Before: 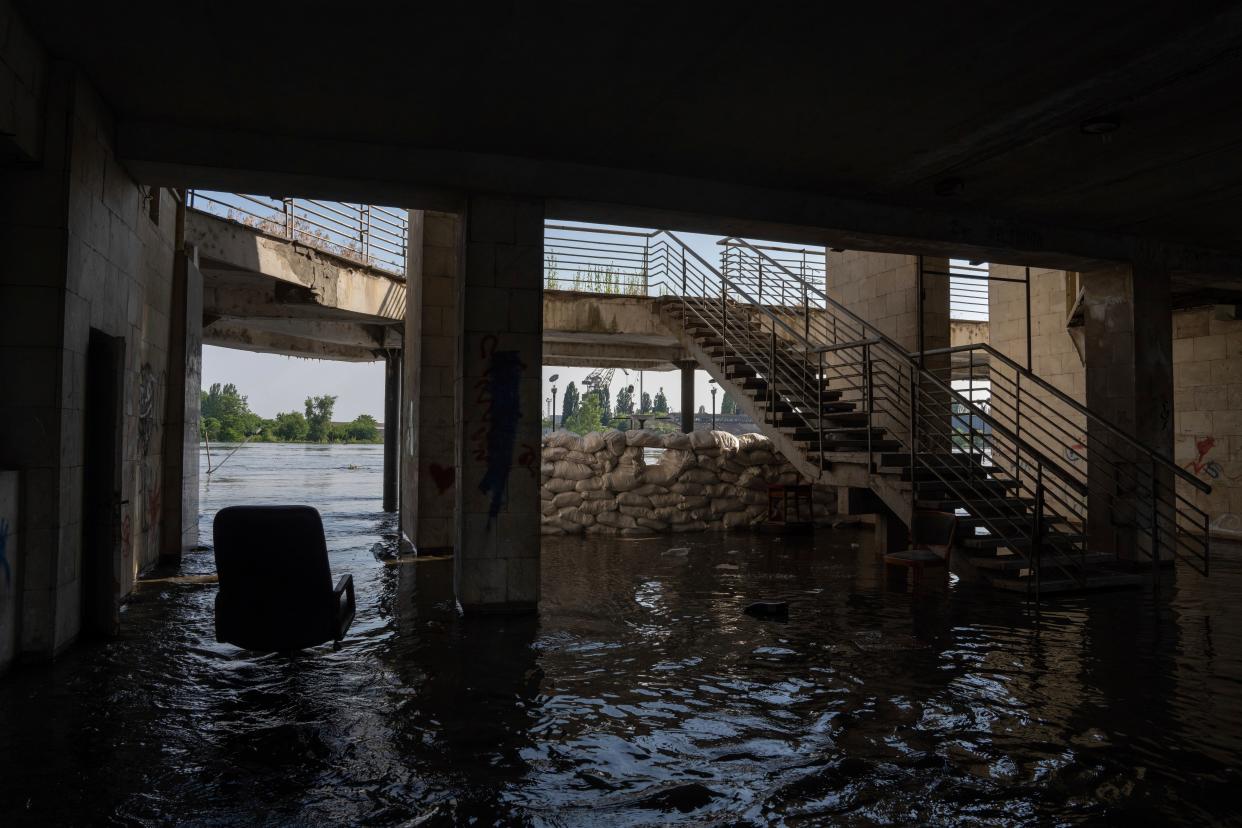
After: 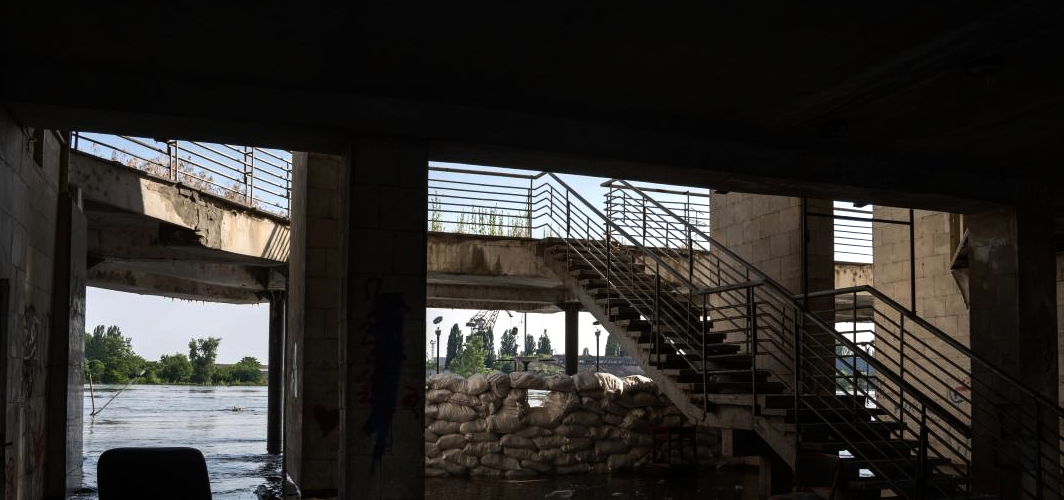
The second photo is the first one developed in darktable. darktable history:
crop and rotate: left 9.345%, top 7.22%, right 4.982%, bottom 32.331%
tone equalizer: -8 EV -0.75 EV, -7 EV -0.7 EV, -6 EV -0.6 EV, -5 EV -0.4 EV, -3 EV 0.4 EV, -2 EV 0.6 EV, -1 EV 0.7 EV, +0 EV 0.75 EV, edges refinement/feathering 500, mask exposure compensation -1.57 EV, preserve details no
exposure: exposure -0.157 EV, compensate highlight preservation false
